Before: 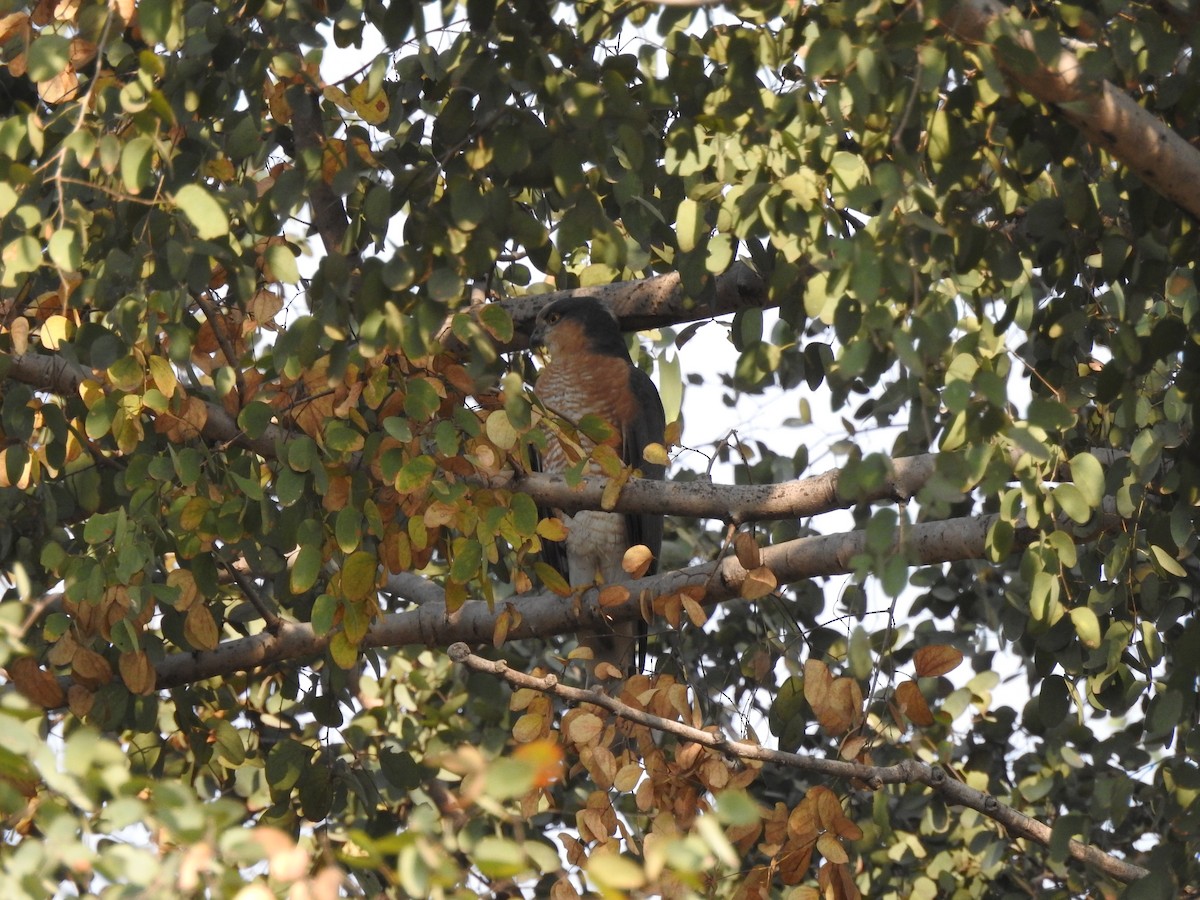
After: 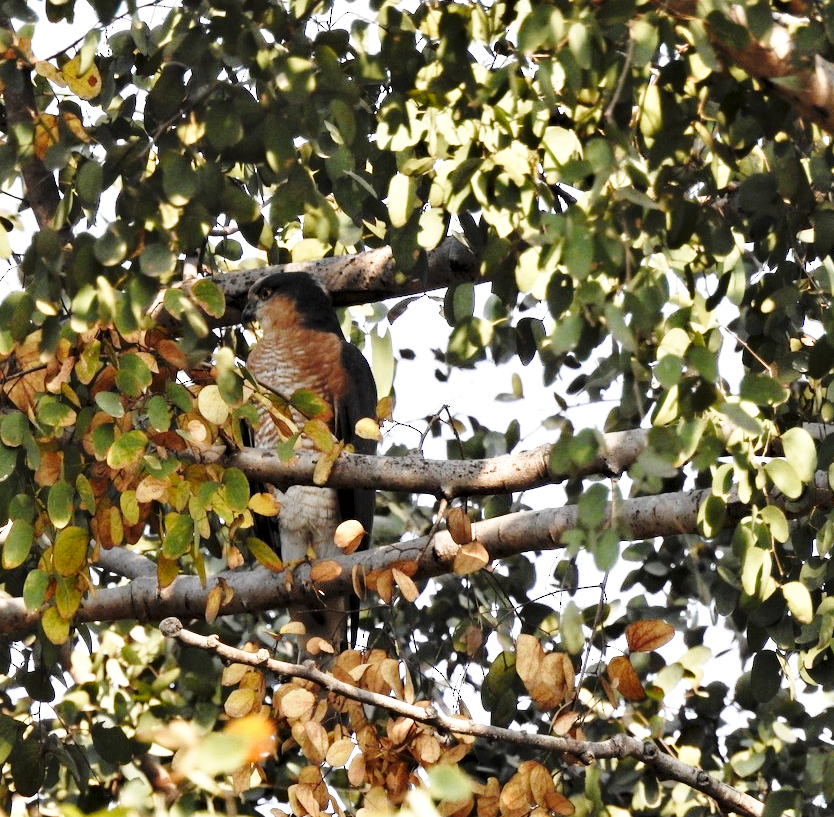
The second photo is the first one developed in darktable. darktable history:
crop and rotate: left 24.034%, top 2.838%, right 6.406%, bottom 6.299%
contrast equalizer: y [[0.601, 0.6, 0.598, 0.598, 0.6, 0.601], [0.5 ×6], [0.5 ×6], [0 ×6], [0 ×6]]
base curve: curves: ch0 [(0, 0) (0.028, 0.03) (0.121, 0.232) (0.46, 0.748) (0.859, 0.968) (1, 1)], preserve colors none
